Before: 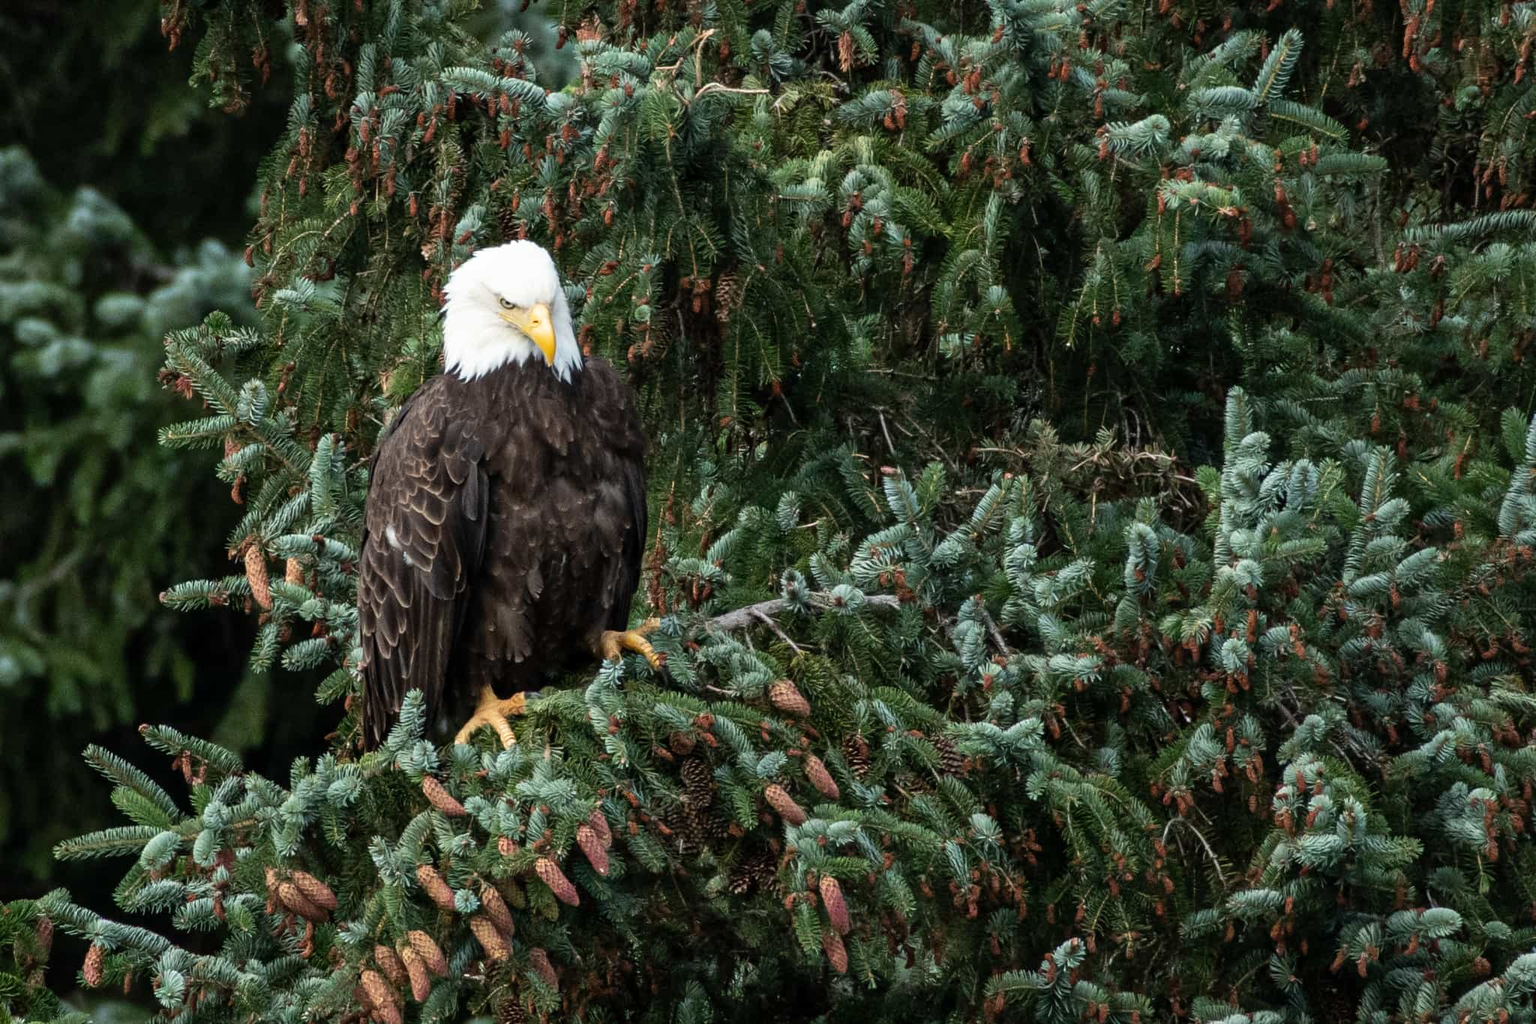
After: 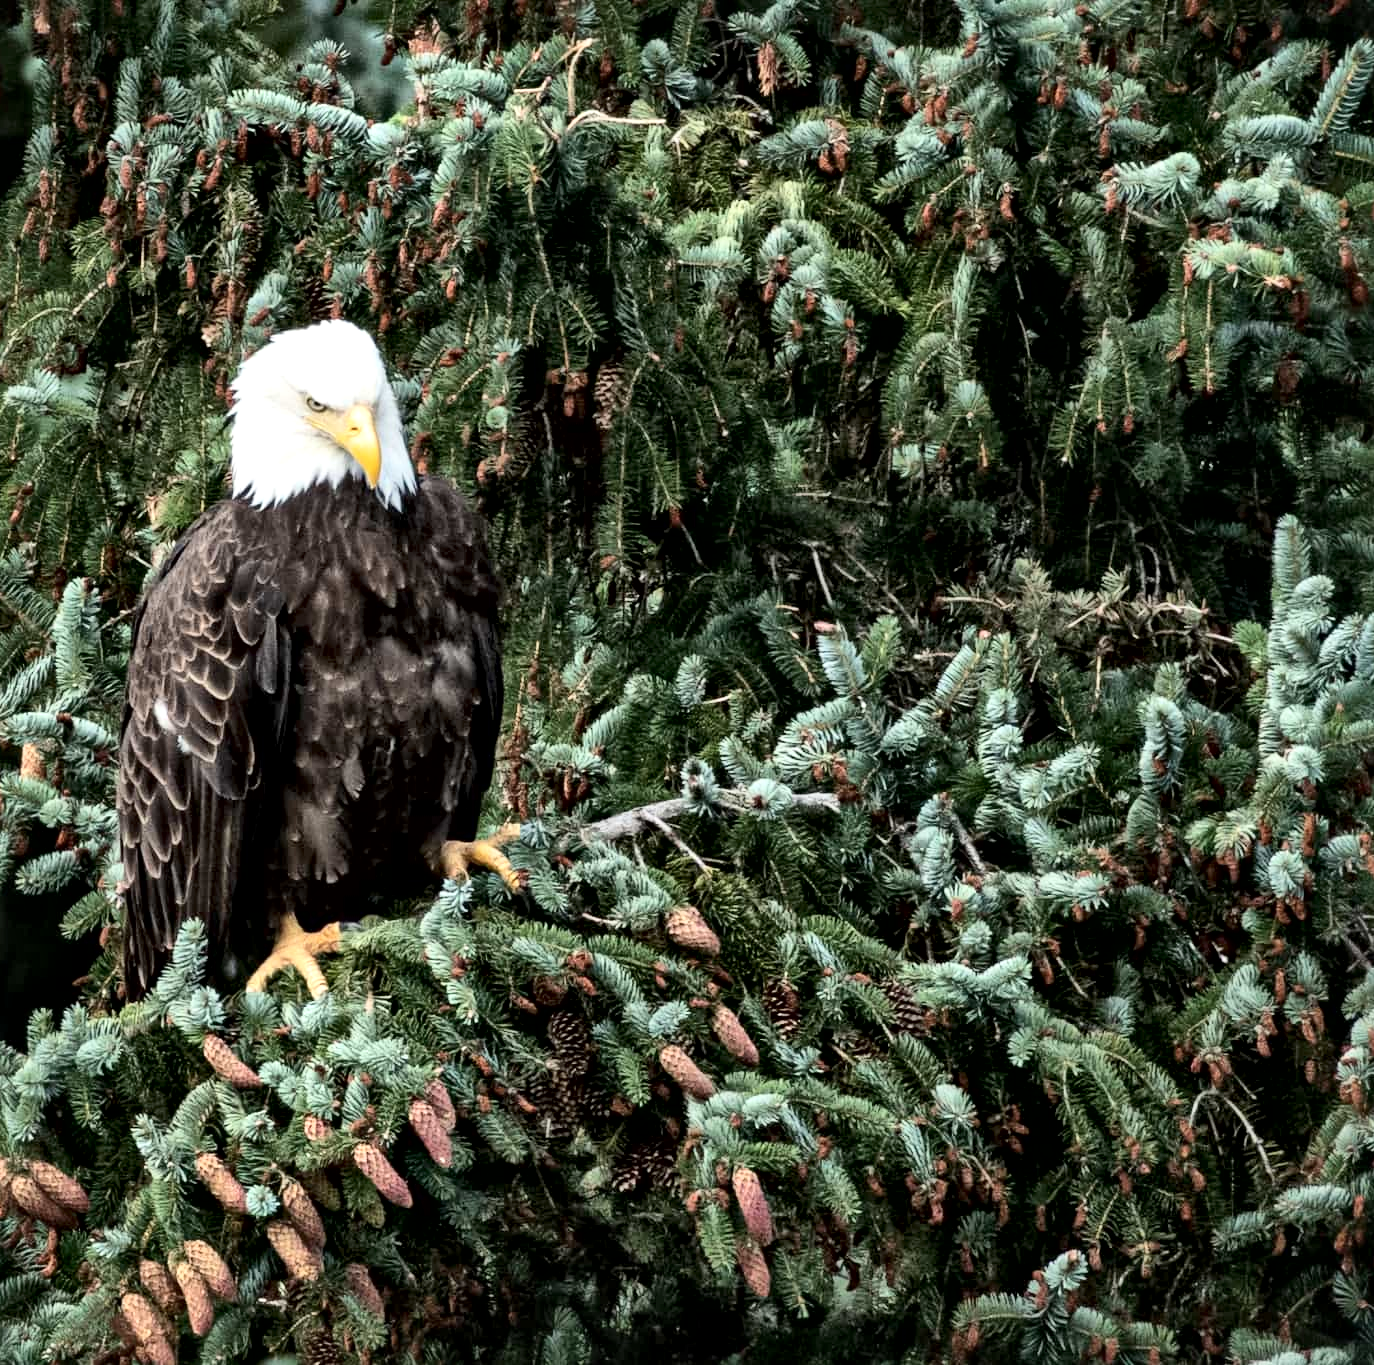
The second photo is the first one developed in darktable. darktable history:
tone curve: curves: ch0 [(0, 0.028) (0.138, 0.156) (0.468, 0.516) (0.754, 0.823) (1, 1)], color space Lab, independent channels, preserve colors none
tone equalizer: -7 EV 0.097 EV
crop and rotate: left 17.58%, right 15.326%
local contrast: mode bilateral grid, contrast 44, coarseness 68, detail 211%, midtone range 0.2
